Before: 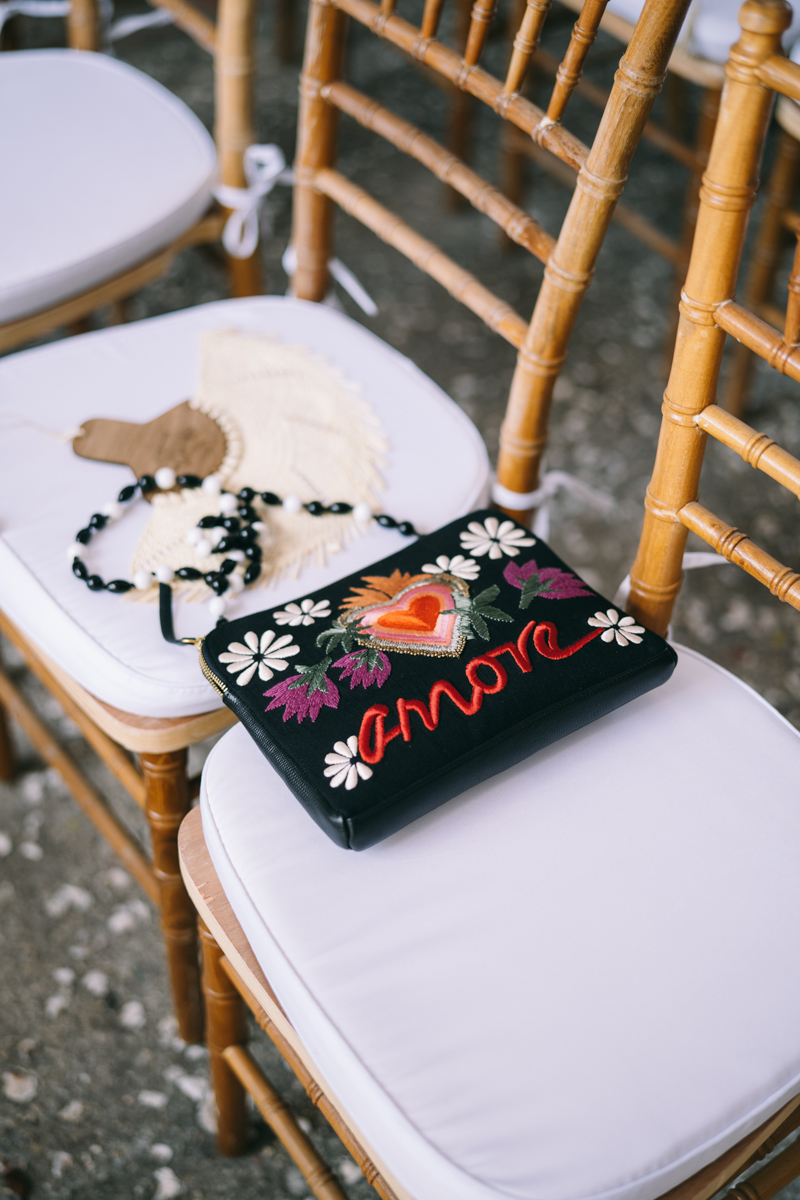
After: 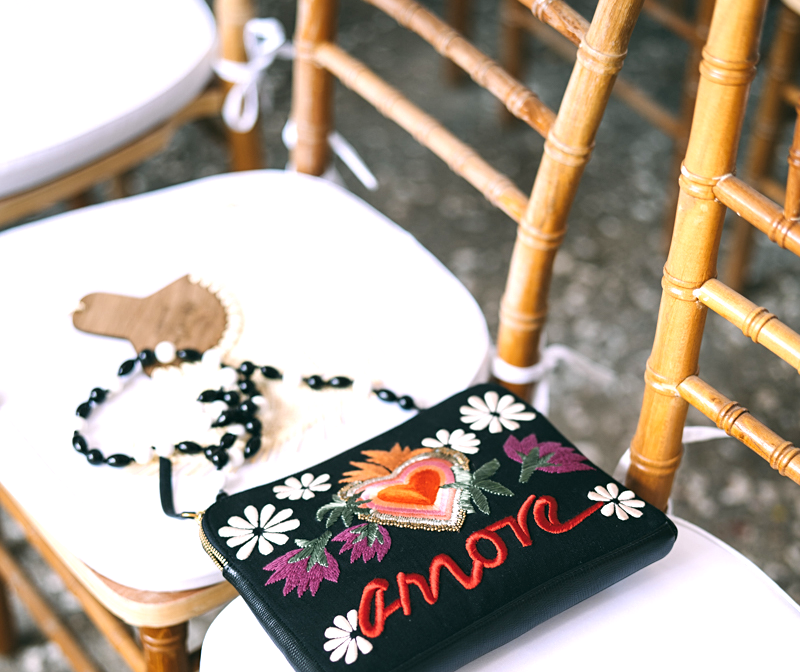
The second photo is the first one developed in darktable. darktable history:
sharpen: amount 0.206
color zones: curves: ch0 [(0.068, 0.464) (0.25, 0.5) (0.48, 0.508) (0.75, 0.536) (0.886, 0.476) (0.967, 0.456)]; ch1 [(0.066, 0.456) (0.25, 0.5) (0.616, 0.508) (0.746, 0.56) (0.934, 0.444)]
exposure: exposure 0.735 EV, compensate highlight preservation false
crop and rotate: top 10.506%, bottom 33.475%
